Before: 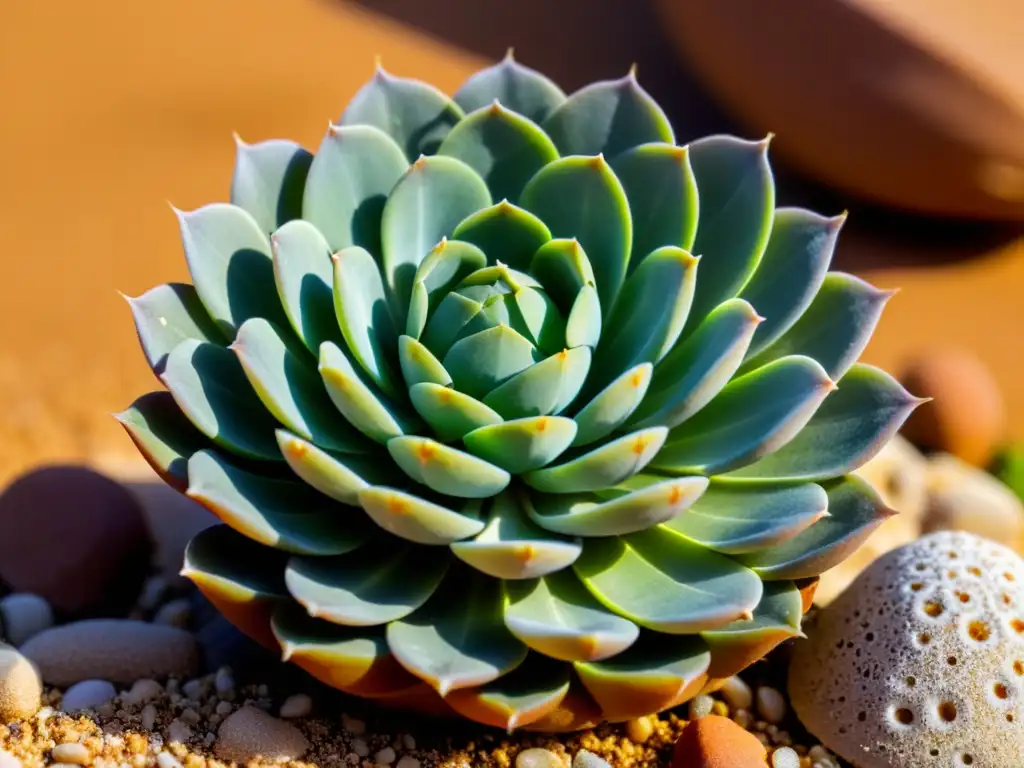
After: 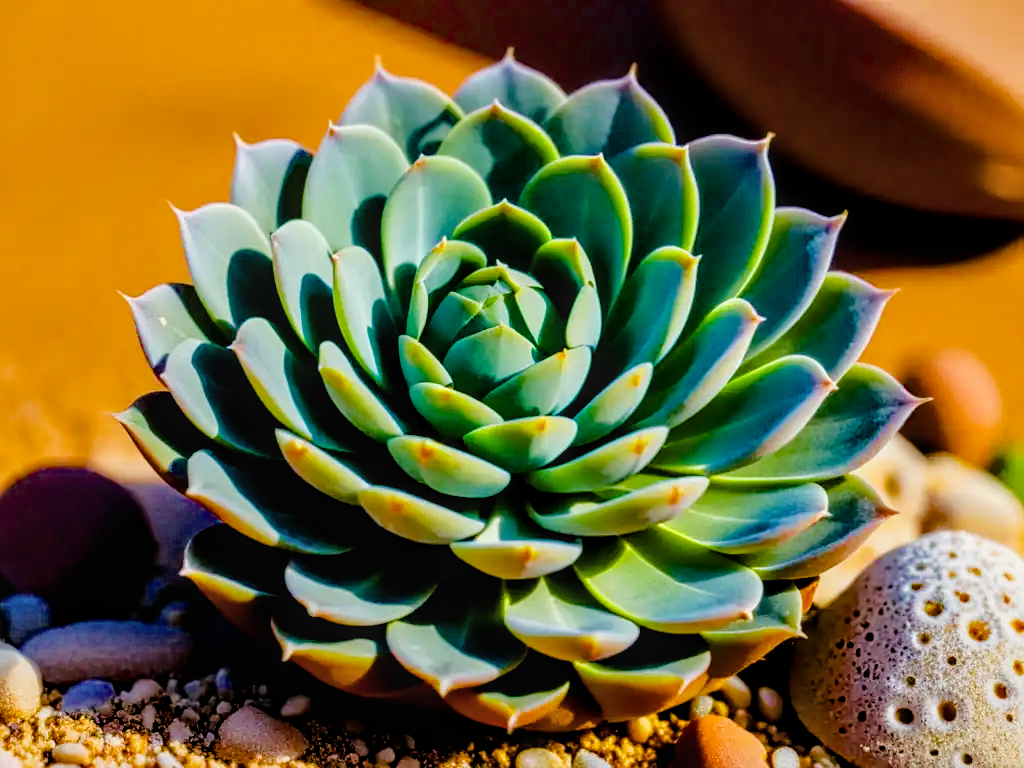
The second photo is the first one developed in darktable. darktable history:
sharpen: amount 0.203
color balance rgb: linear chroma grading › global chroma 14.691%, perceptual saturation grading › global saturation 38.921%, perceptual saturation grading › highlights -50.072%, perceptual saturation grading › shadows 30.609%, global vibrance 16.132%, saturation formula JzAzBz (2021)
local contrast: on, module defaults
tone equalizer: -8 EV -0.005 EV, -7 EV 0.03 EV, -6 EV -0.007 EV, -5 EV 0.009 EV, -4 EV -0.043 EV, -3 EV -0.232 EV, -2 EV -0.69 EV, -1 EV -0.988 EV, +0 EV -0.987 EV, edges refinement/feathering 500, mask exposure compensation -1.57 EV, preserve details no
velvia: strength 9.78%
exposure: black level correction 0, exposure 1 EV, compensate exposure bias true, compensate highlight preservation false
levels: mode automatic, levels [0.029, 0.545, 0.971]
filmic rgb: black relative exposure -5.08 EV, white relative exposure 3.49 EV, threshold -0.313 EV, transition 3.19 EV, structure ↔ texture 99.7%, hardness 3.18, contrast 1.184, highlights saturation mix -30.72%, enable highlight reconstruction true
